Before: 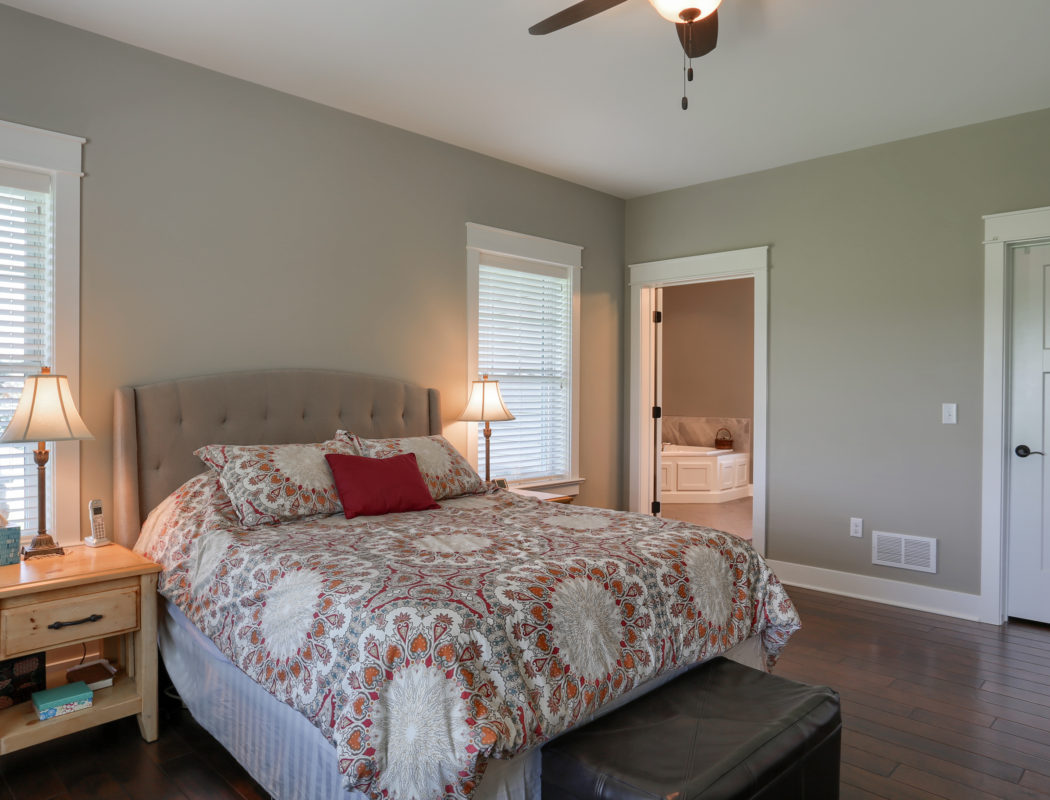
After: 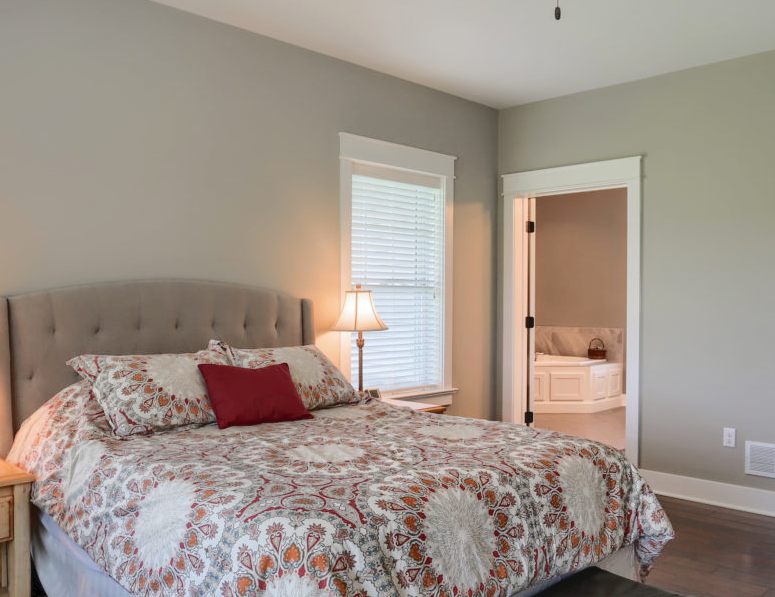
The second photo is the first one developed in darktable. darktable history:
tone curve: curves: ch0 [(0, 0) (0.003, 0.031) (0.011, 0.041) (0.025, 0.054) (0.044, 0.06) (0.069, 0.083) (0.1, 0.108) (0.136, 0.135) (0.177, 0.179) (0.224, 0.231) (0.277, 0.294) (0.335, 0.378) (0.399, 0.463) (0.468, 0.552) (0.543, 0.627) (0.623, 0.694) (0.709, 0.776) (0.801, 0.849) (0.898, 0.905) (1, 1)], color space Lab, independent channels, preserve colors none
crop and rotate: left 12.112%, top 11.342%, right 14.014%, bottom 13.919%
